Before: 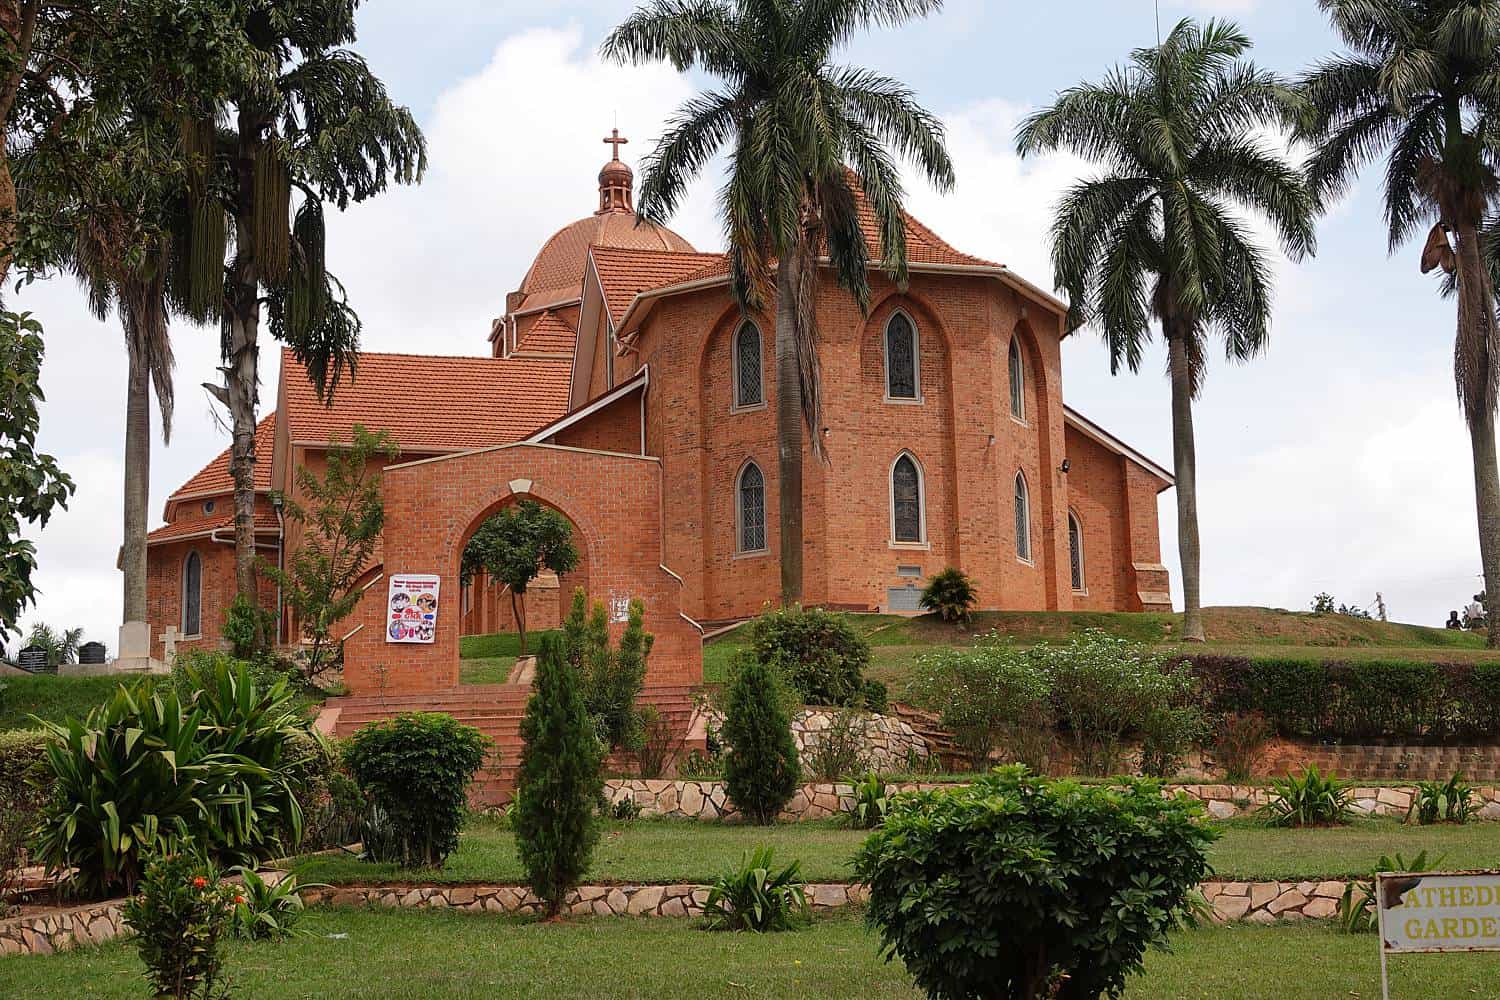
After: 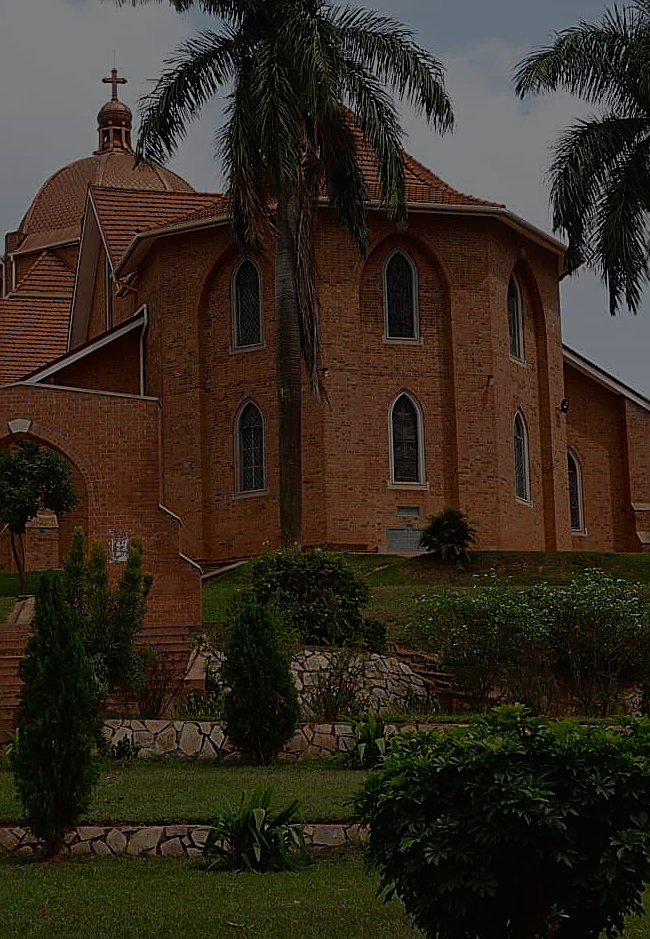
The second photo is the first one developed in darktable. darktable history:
exposure: exposure -2.446 EV, compensate highlight preservation false
sharpen: on, module defaults
crop: left 33.452%, top 6.025%, right 23.155%
tone curve: curves: ch0 [(0, 0.008) (0.083, 0.073) (0.28, 0.286) (0.528, 0.559) (0.961, 0.966) (1, 1)], color space Lab, linked channels, preserve colors none
white balance: red 0.986, blue 1.01
color balance: output saturation 110%
